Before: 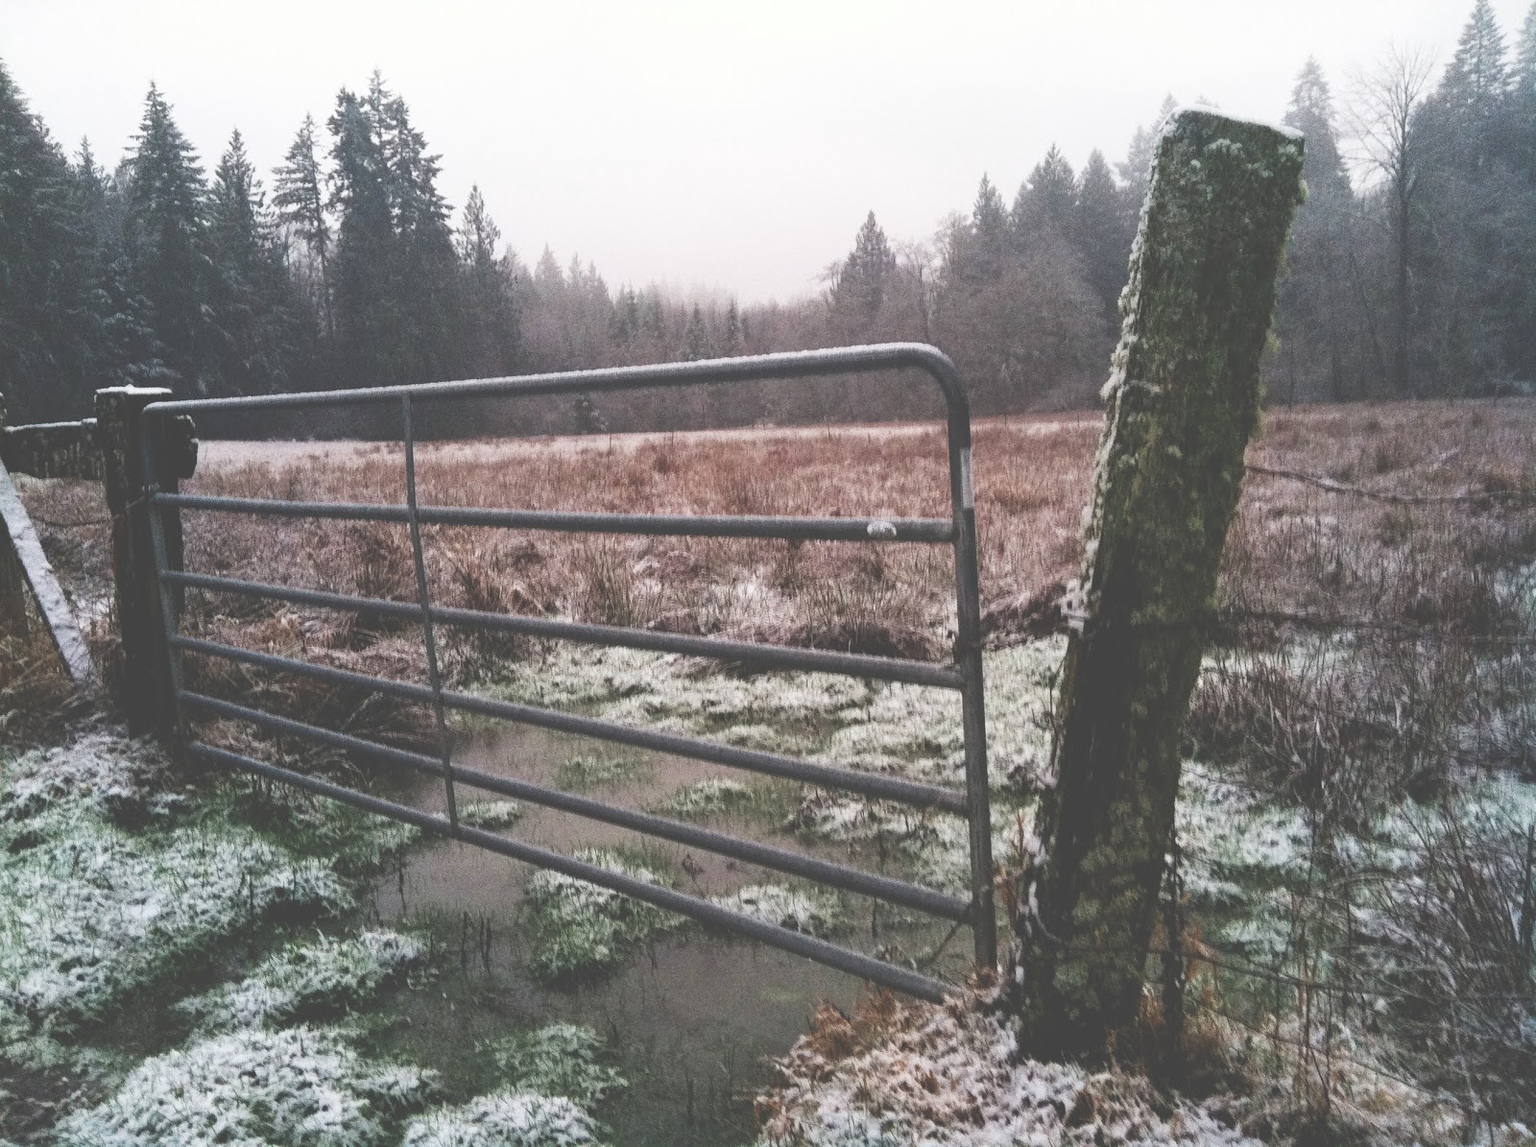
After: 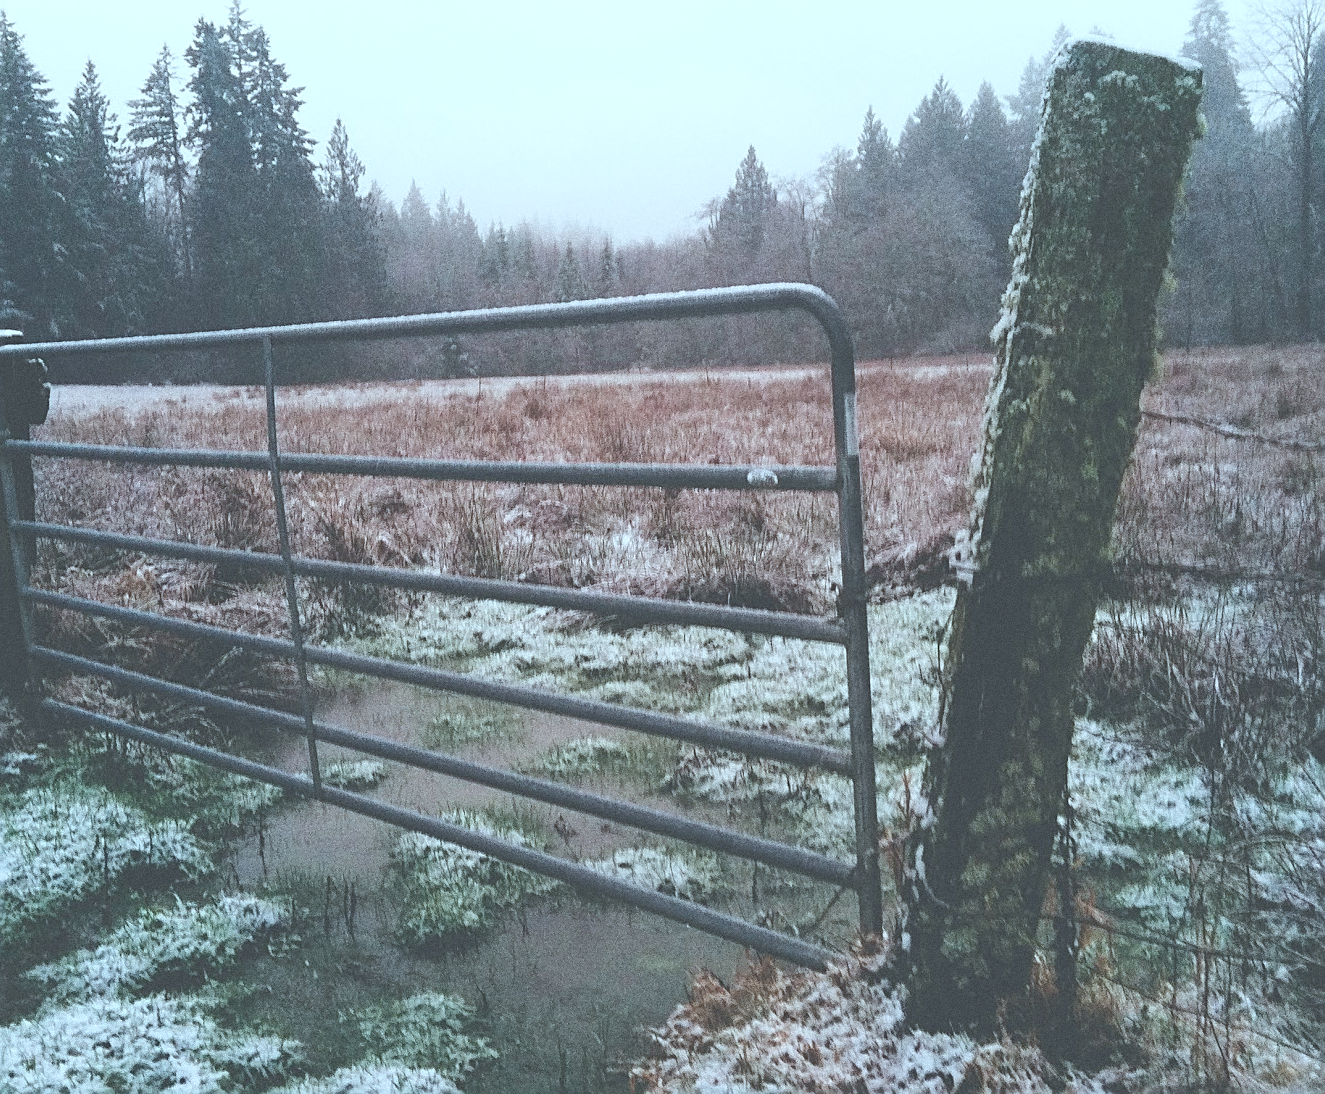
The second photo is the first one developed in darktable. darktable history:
color correction: highlights a* -12.64, highlights b* -18.1, saturation 0.7
crop: left 9.807%, top 6.259%, right 7.334%, bottom 2.177%
rotate and perspective: automatic cropping off
grain: on, module defaults
sharpen: on, module defaults
color balance rgb: perceptual saturation grading › global saturation 25%, perceptual brilliance grading › mid-tones 10%, perceptual brilliance grading › shadows 15%, global vibrance 20%
